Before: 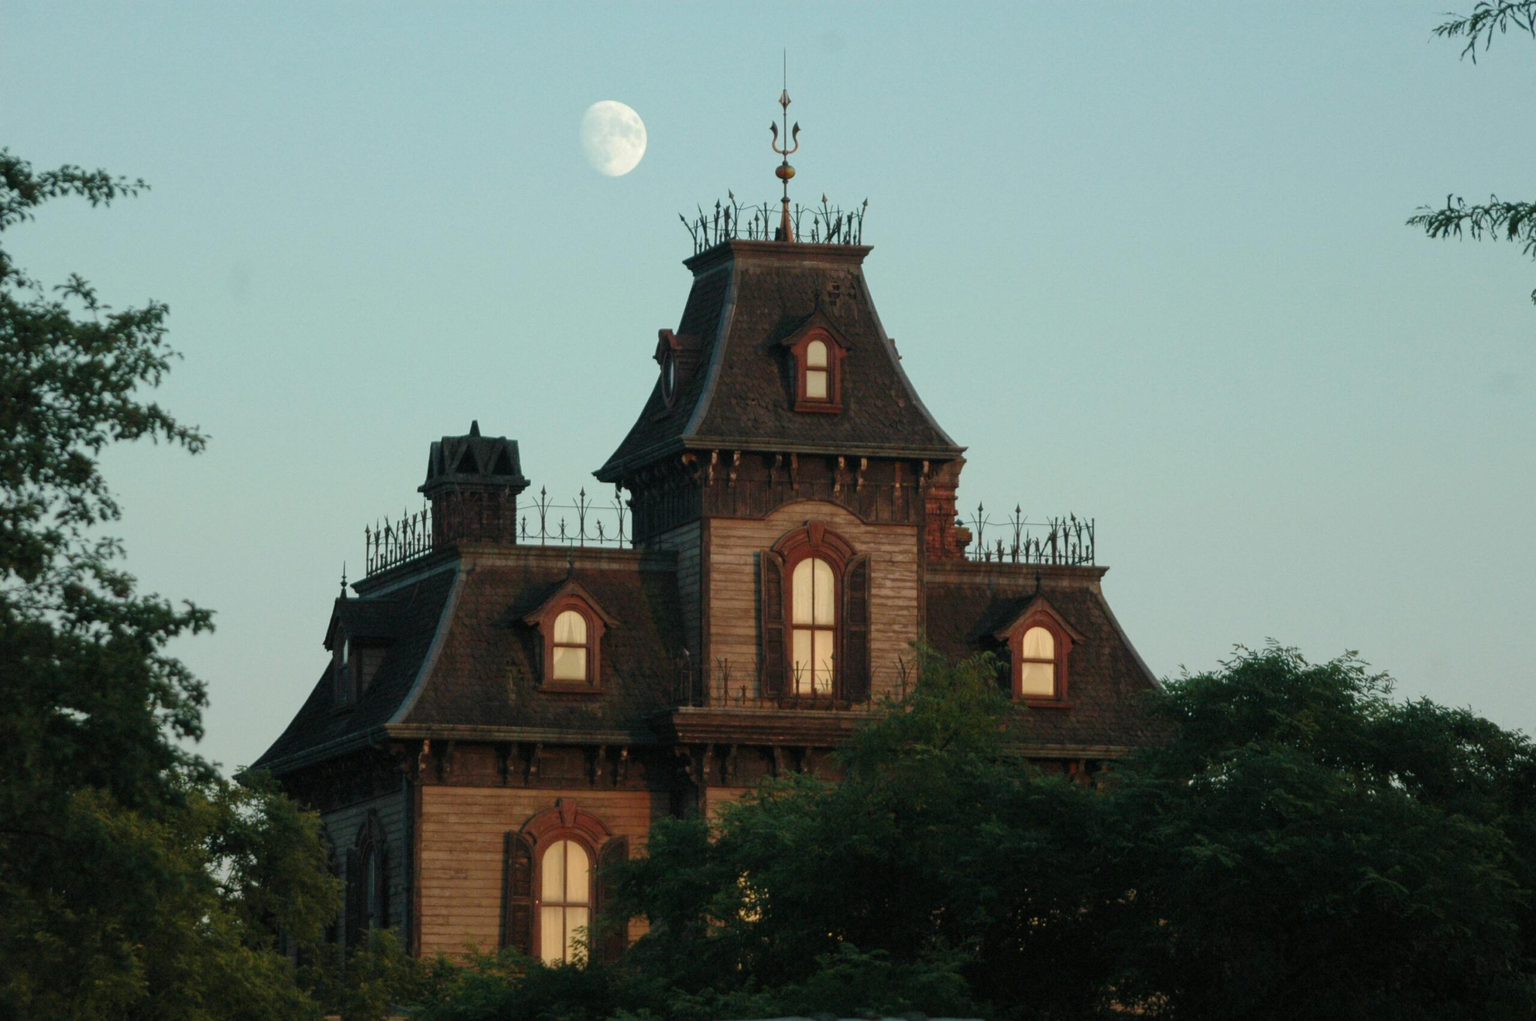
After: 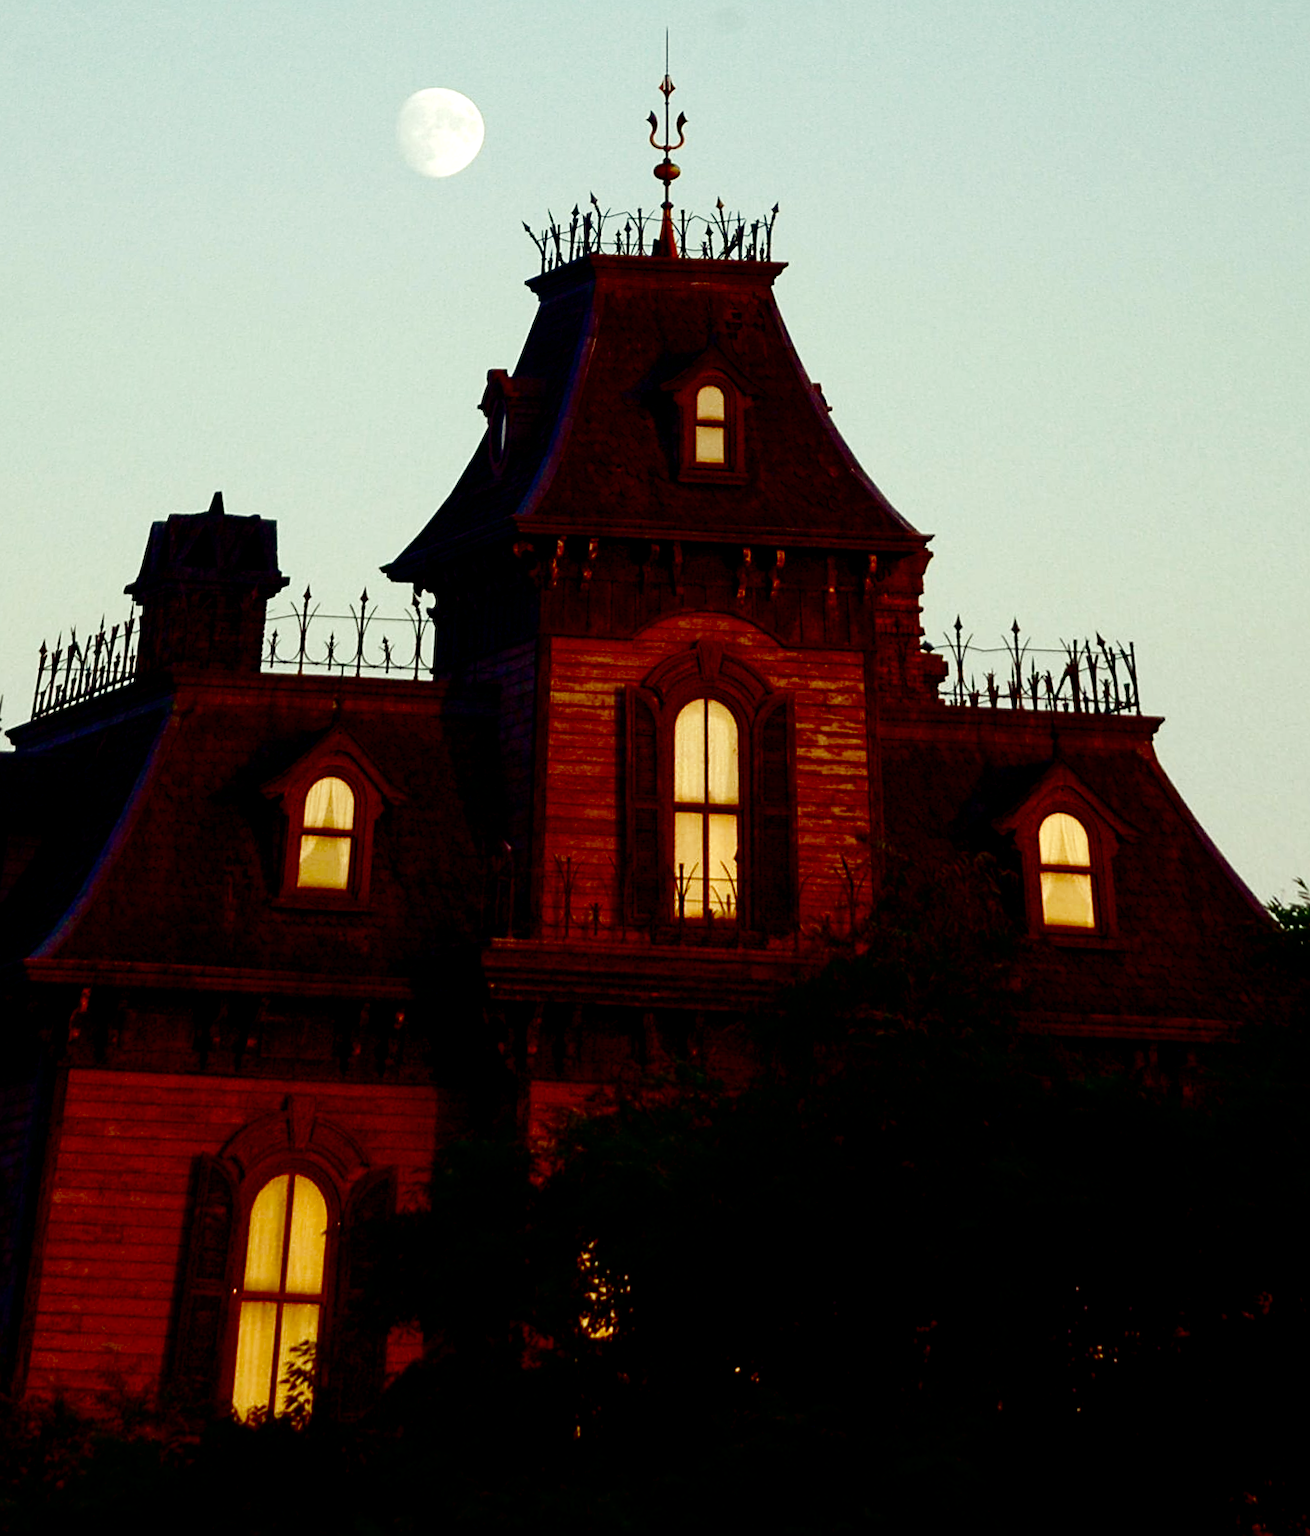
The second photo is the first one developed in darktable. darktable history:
crop and rotate: left 15.055%, right 18.278%
contrast brightness saturation: brightness -0.52
sharpen: on, module defaults
color balance rgb: shadows lift › luminance -21.66%, shadows lift › chroma 8.98%, shadows lift › hue 283.37°, power › chroma 1.55%, power › hue 25.59°, highlights gain › luminance 6.08%, highlights gain › chroma 2.55%, highlights gain › hue 90°, global offset › luminance -0.87%, perceptual saturation grading › global saturation 27.49%, perceptual saturation grading › highlights -28.39%, perceptual saturation grading › mid-tones 15.22%, perceptual saturation grading › shadows 33.98%, perceptual brilliance grading › highlights 10%, perceptual brilliance grading › mid-tones 5%
color zones: curves: ch0 [(0, 0.613) (0.01, 0.613) (0.245, 0.448) (0.498, 0.529) (0.642, 0.665) (0.879, 0.777) (0.99, 0.613)]; ch1 [(0, 0) (0.143, 0) (0.286, 0) (0.429, 0) (0.571, 0) (0.714, 0) (0.857, 0)], mix -121.96%
base curve: curves: ch0 [(0, 0) (0.036, 0.025) (0.121, 0.166) (0.206, 0.329) (0.605, 0.79) (1, 1)], preserve colors none
rotate and perspective: rotation 0.72°, lens shift (vertical) -0.352, lens shift (horizontal) -0.051, crop left 0.152, crop right 0.859, crop top 0.019, crop bottom 0.964
